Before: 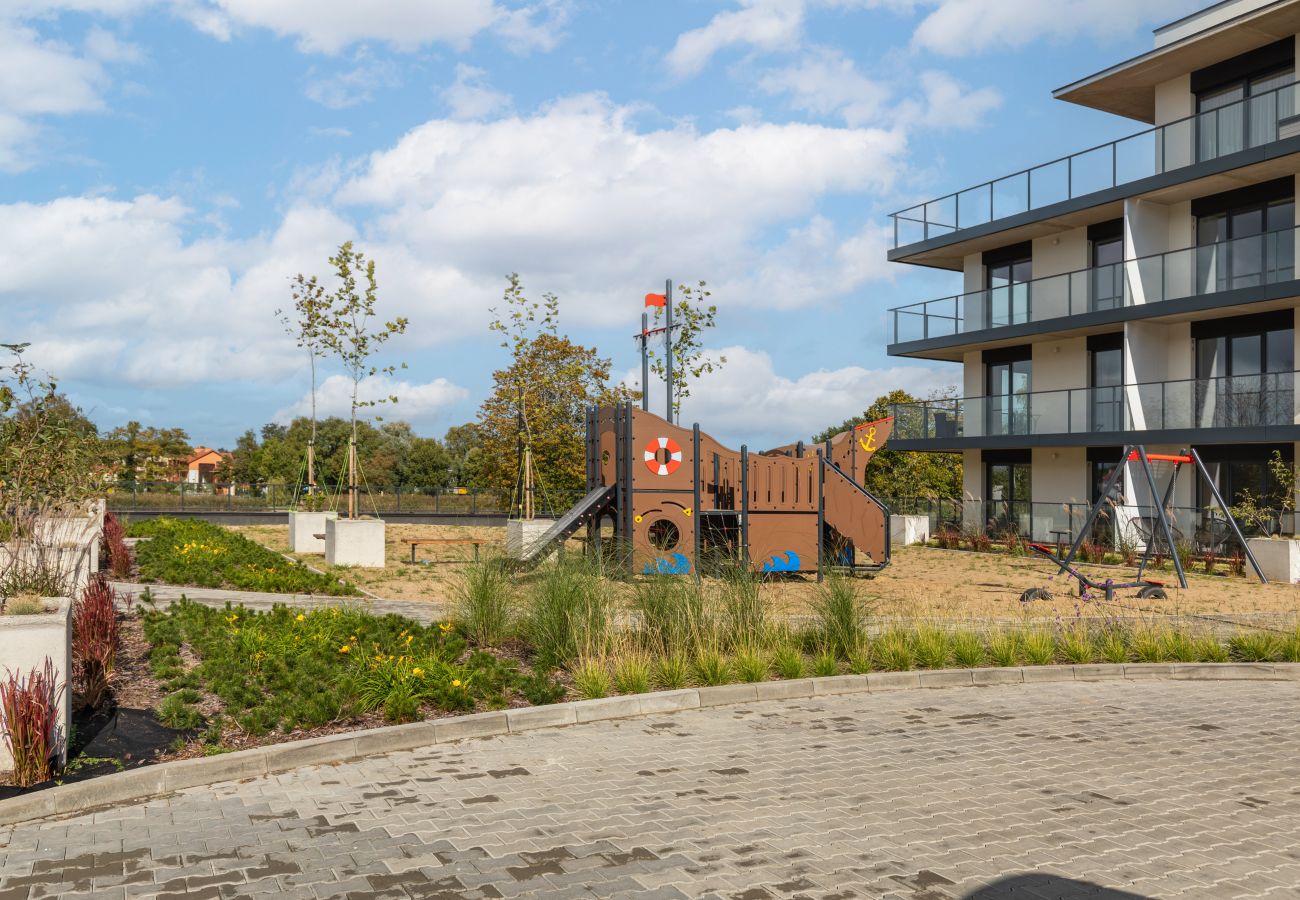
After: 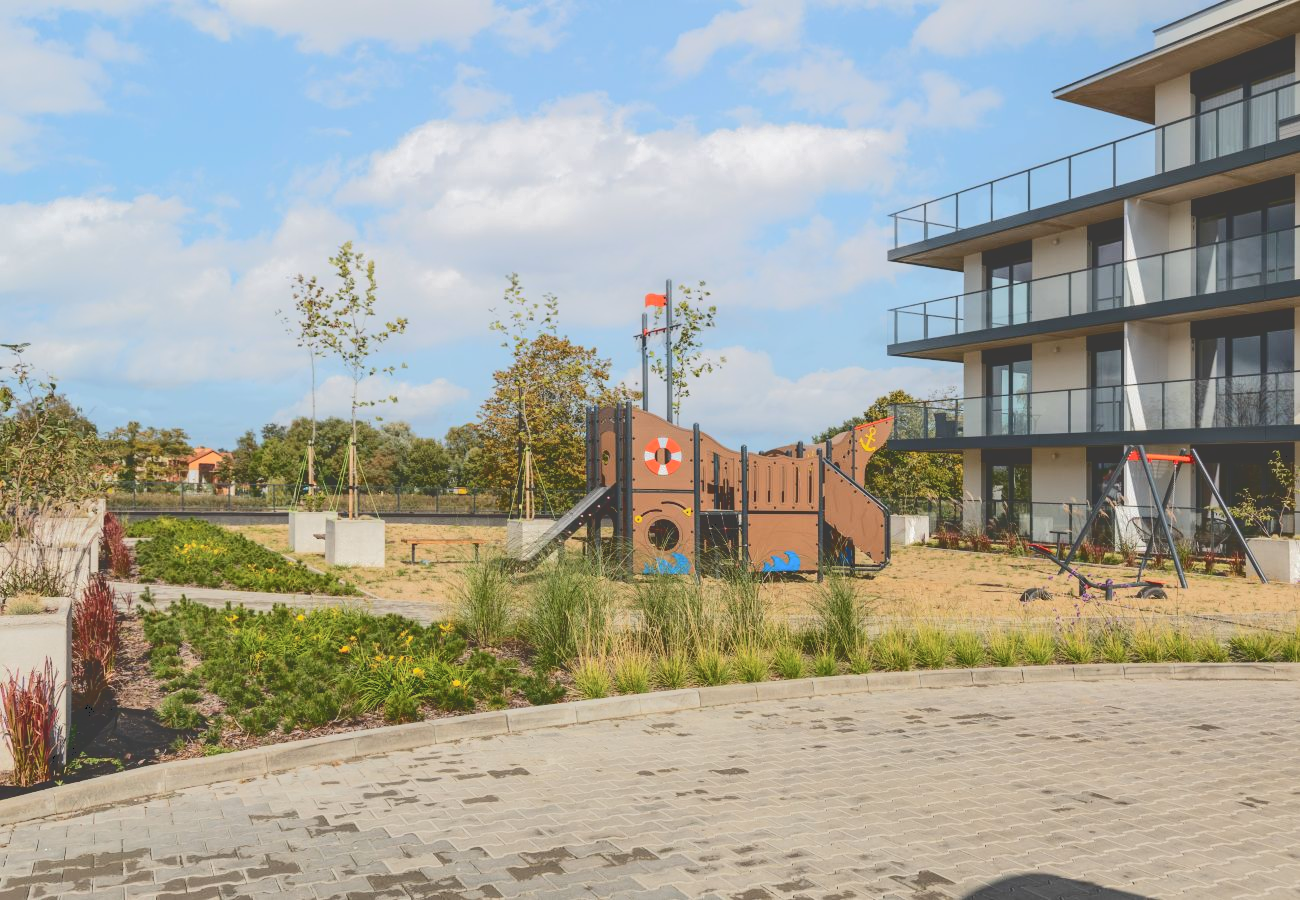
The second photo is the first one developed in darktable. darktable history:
tone curve: curves: ch0 [(0, 0) (0.003, 0.232) (0.011, 0.232) (0.025, 0.232) (0.044, 0.233) (0.069, 0.234) (0.1, 0.237) (0.136, 0.247) (0.177, 0.258) (0.224, 0.283) (0.277, 0.332) (0.335, 0.401) (0.399, 0.483) (0.468, 0.56) (0.543, 0.637) (0.623, 0.706) (0.709, 0.764) (0.801, 0.816) (0.898, 0.859) (1, 1)], color space Lab, independent channels, preserve colors none
